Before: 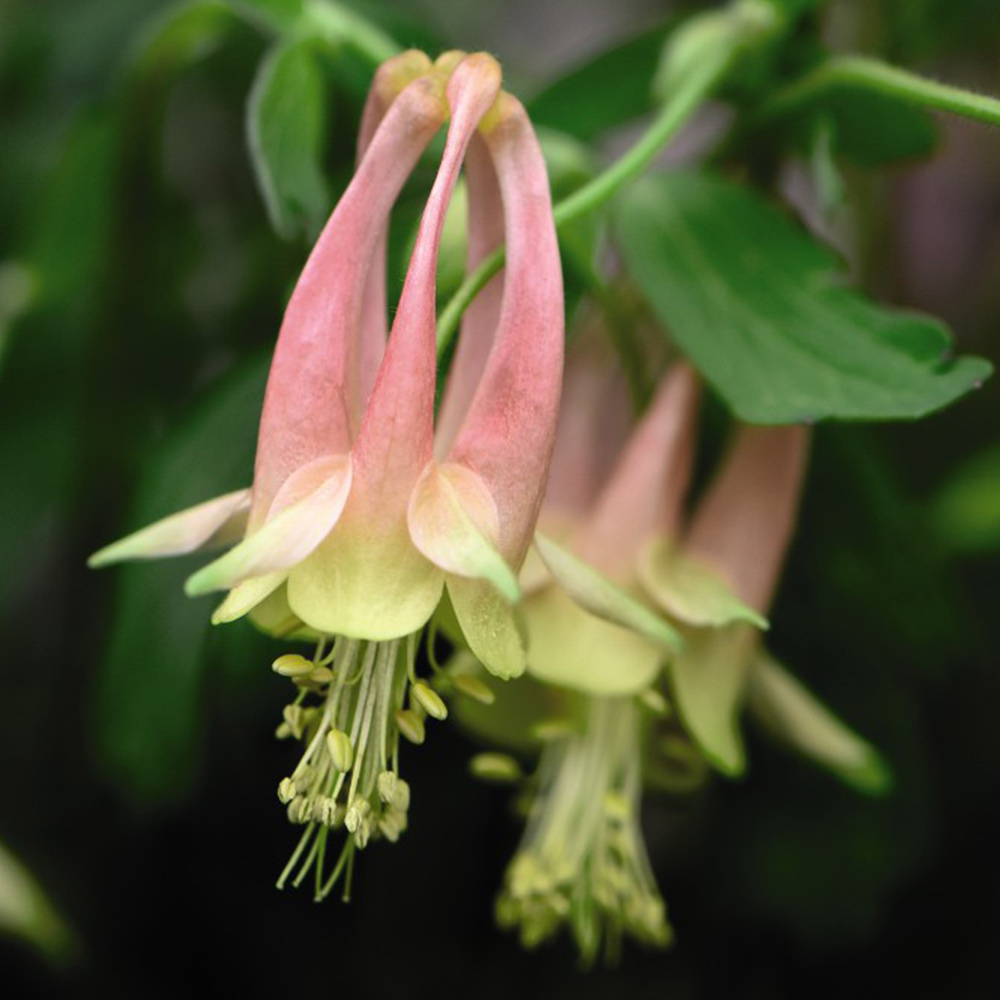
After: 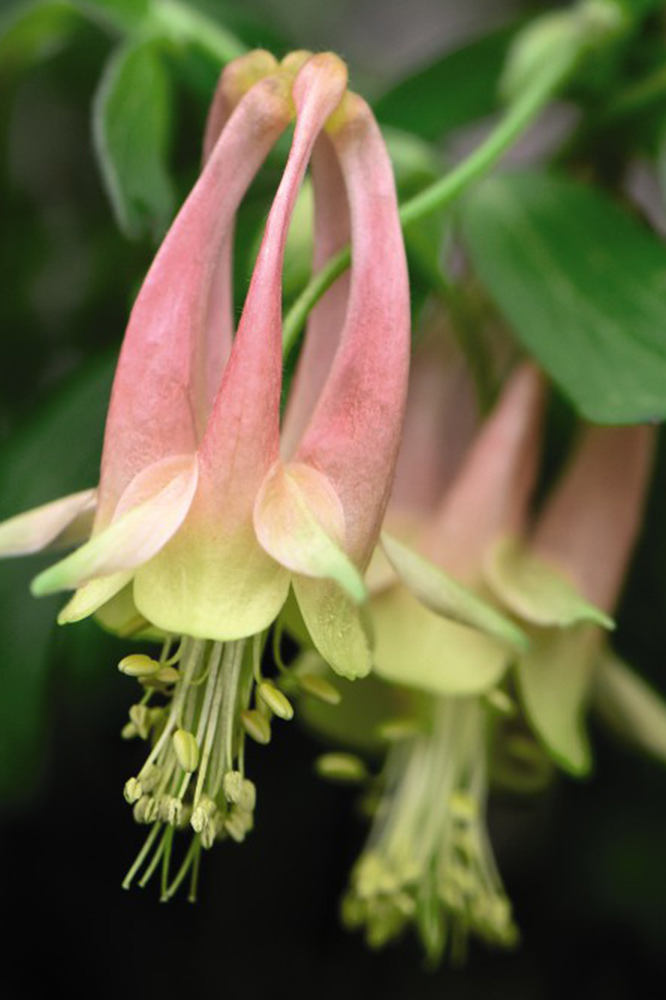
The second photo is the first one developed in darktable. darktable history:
crop and rotate: left 15.403%, right 17.958%
